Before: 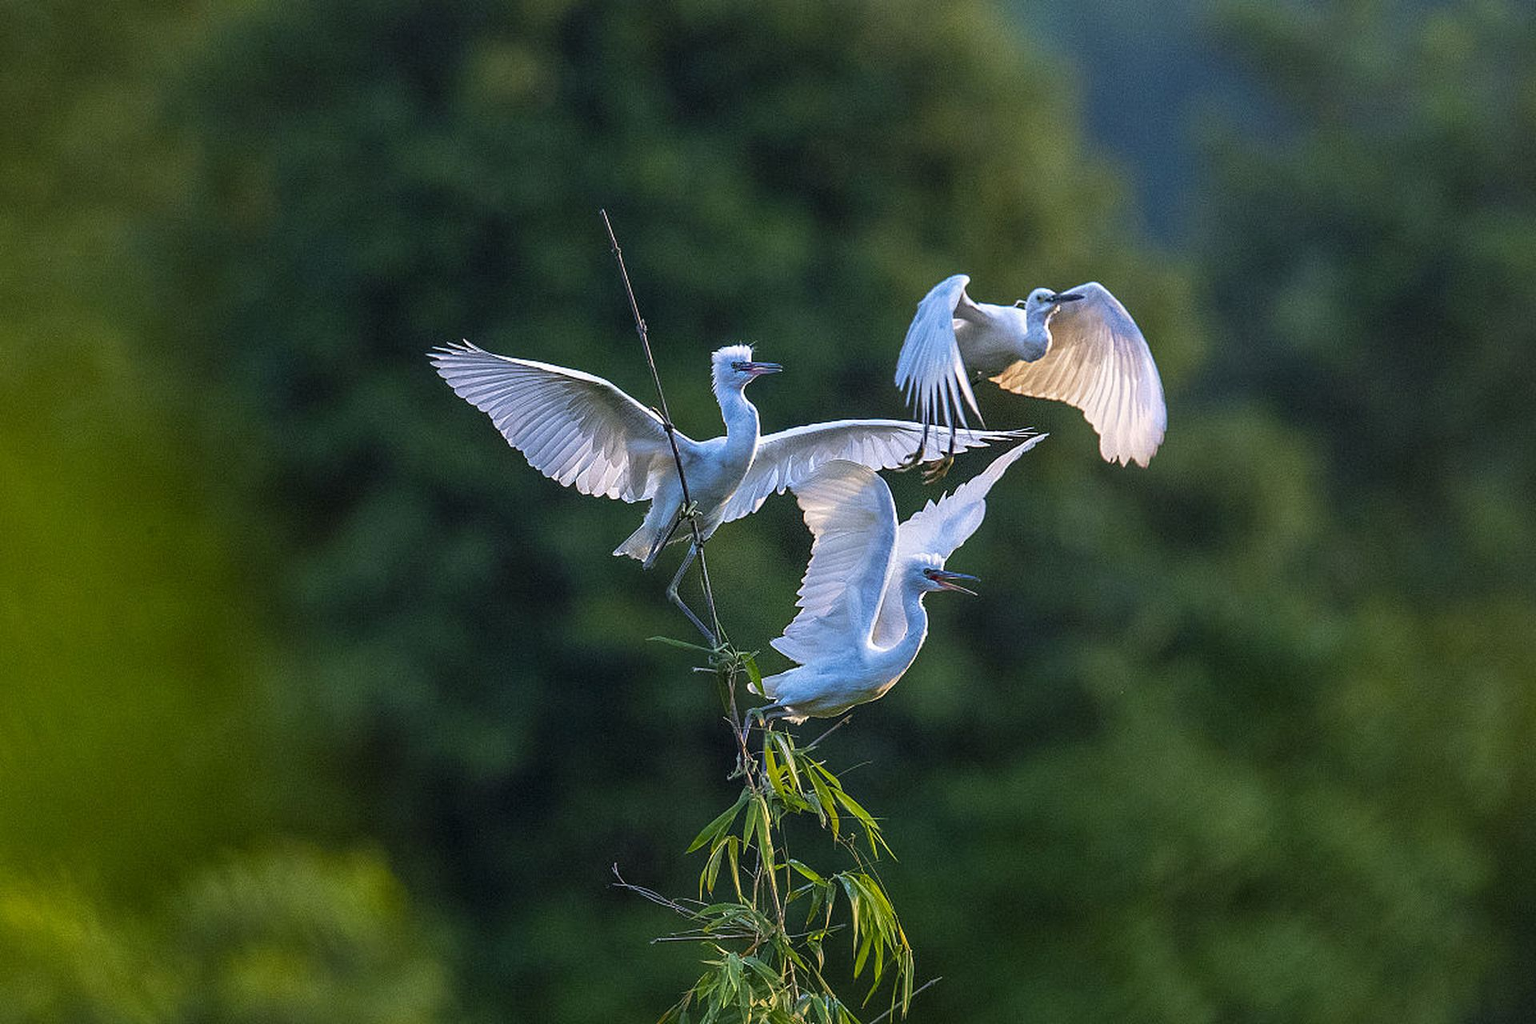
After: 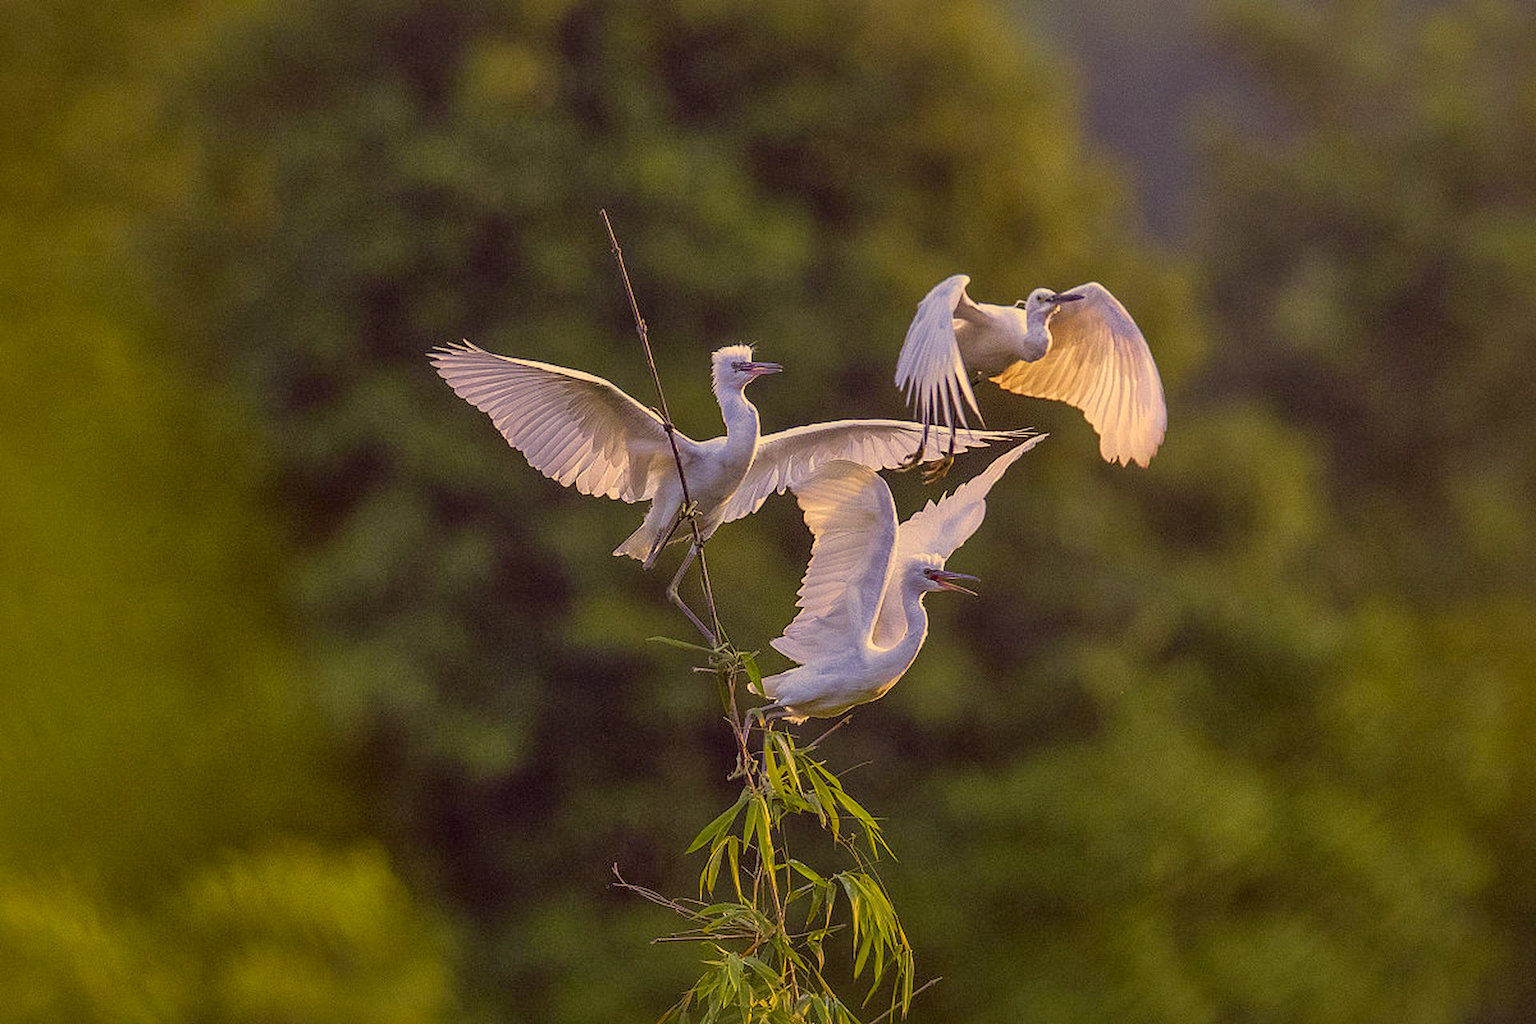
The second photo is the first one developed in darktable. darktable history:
exposure: exposure -0.154 EV, compensate highlight preservation false
shadows and highlights: on, module defaults
color correction: highlights a* 10.03, highlights b* 38.33, shadows a* 14.5, shadows b* 3.1
